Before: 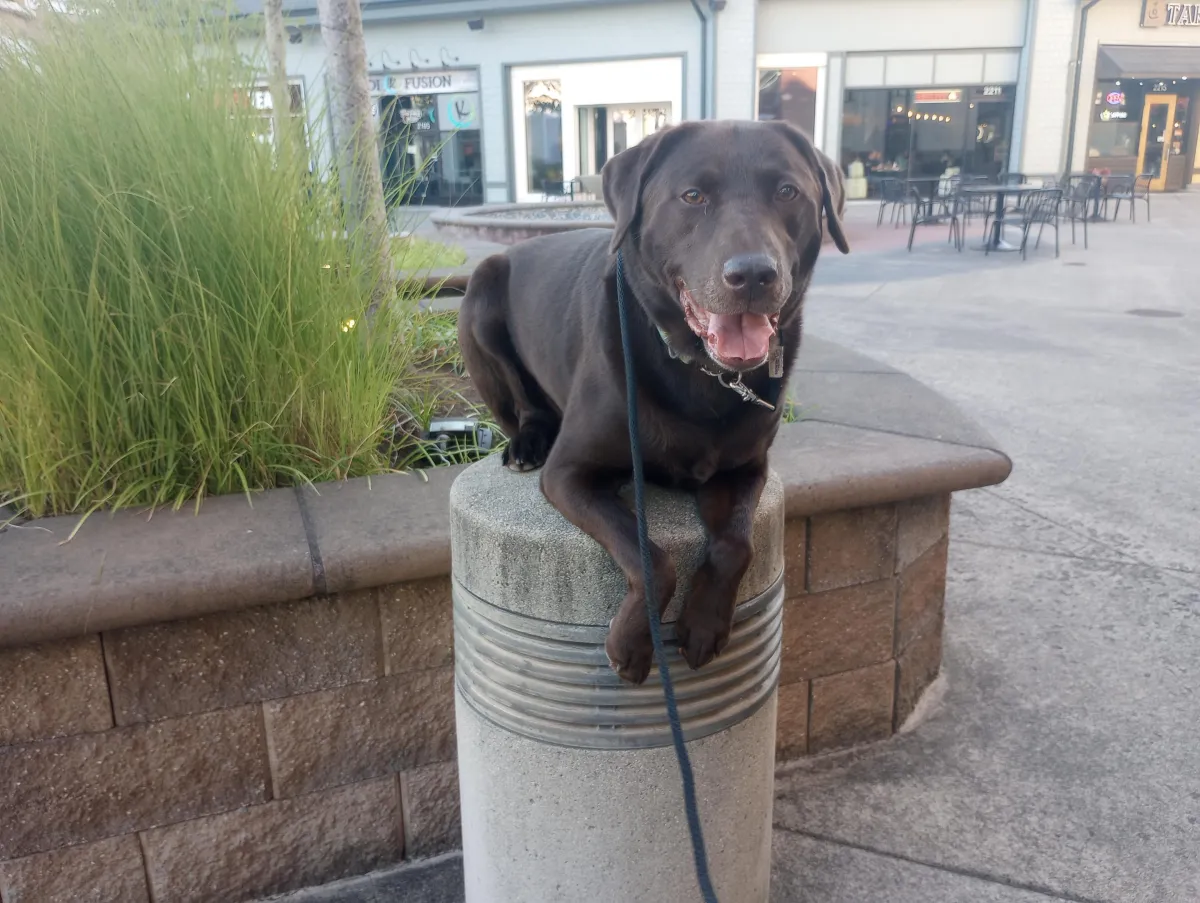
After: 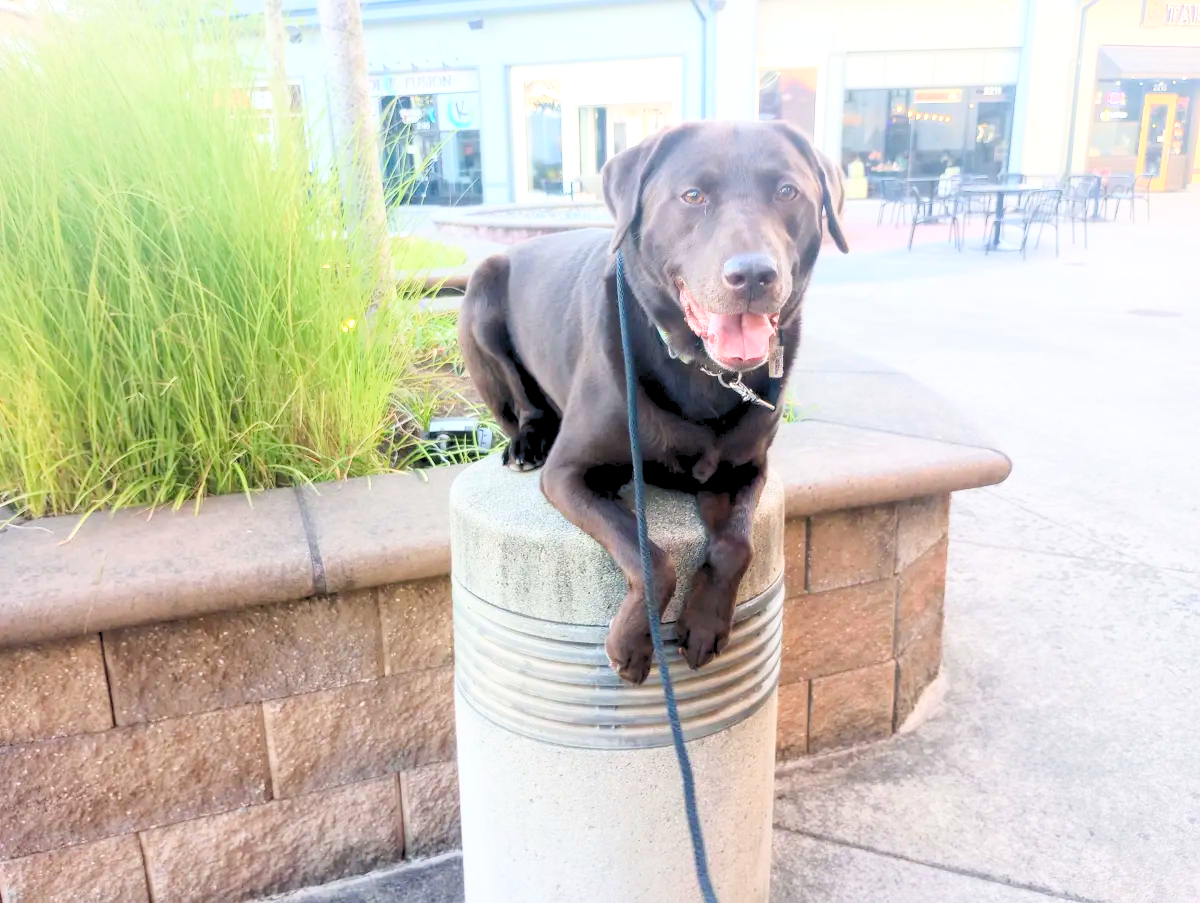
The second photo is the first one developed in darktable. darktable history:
tone curve: curves: ch0 [(0, 0) (0.003, 0.003) (0.011, 0.013) (0.025, 0.029) (0.044, 0.052) (0.069, 0.081) (0.1, 0.116) (0.136, 0.158) (0.177, 0.207) (0.224, 0.268) (0.277, 0.373) (0.335, 0.465) (0.399, 0.565) (0.468, 0.674) (0.543, 0.79) (0.623, 0.853) (0.709, 0.918) (0.801, 0.956) (0.898, 0.977) (1, 1)], color space Lab, linked channels, preserve colors none
levels: levels [0.072, 0.414, 0.976]
